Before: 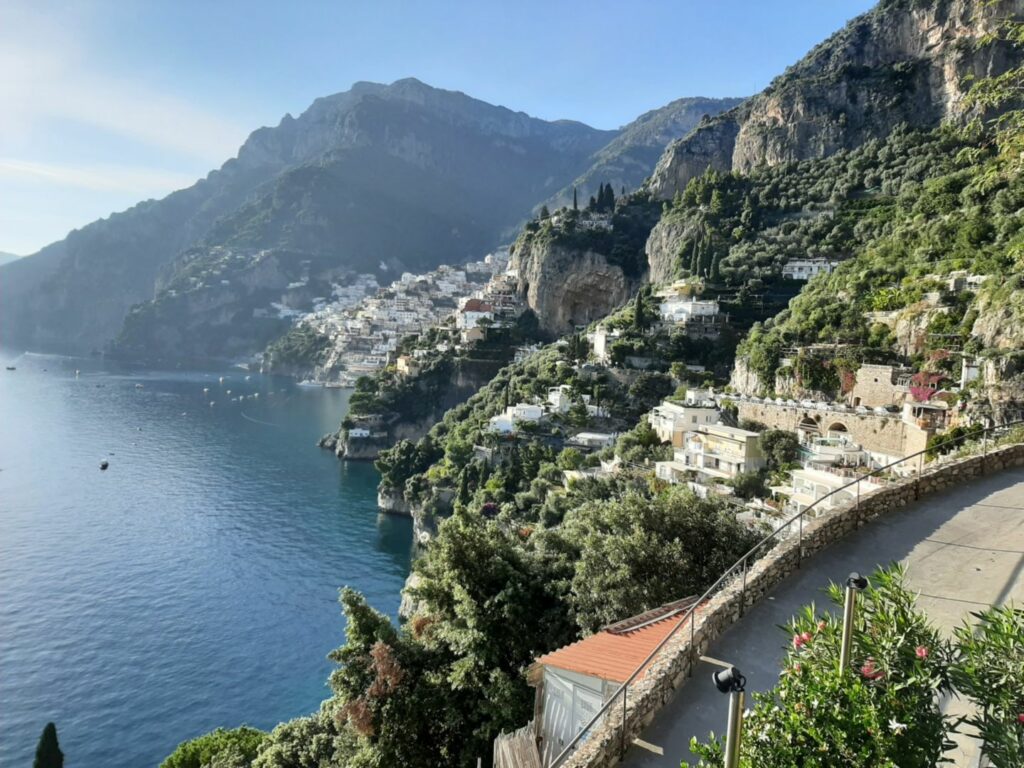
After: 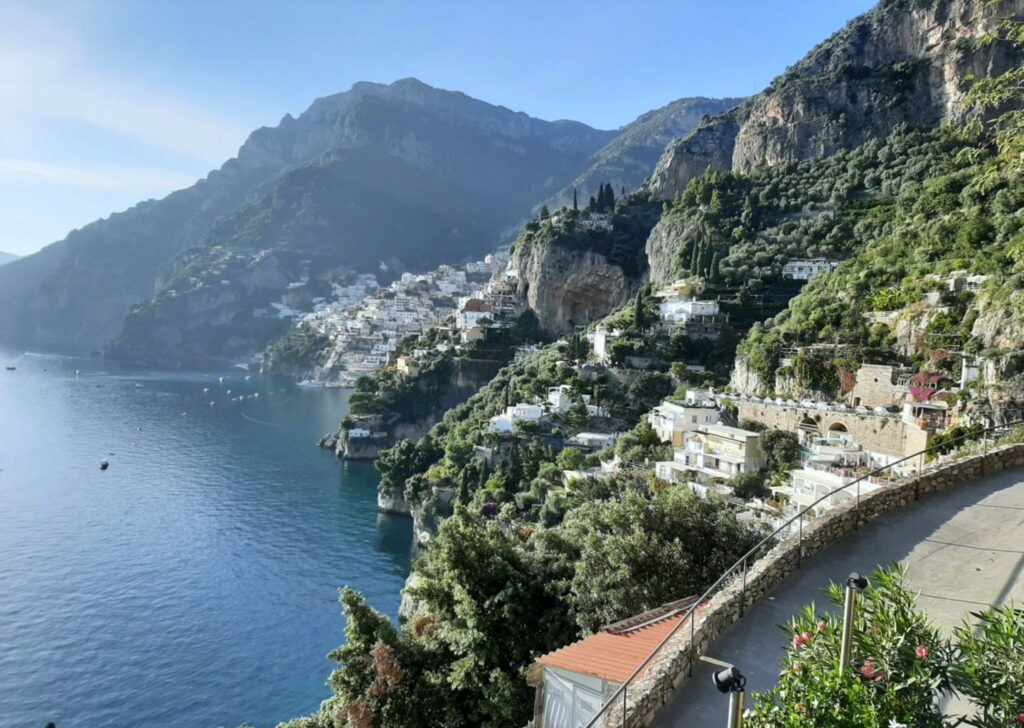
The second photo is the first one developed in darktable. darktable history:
white balance: red 0.974, blue 1.044
crop and rotate: top 0%, bottom 5.097%
